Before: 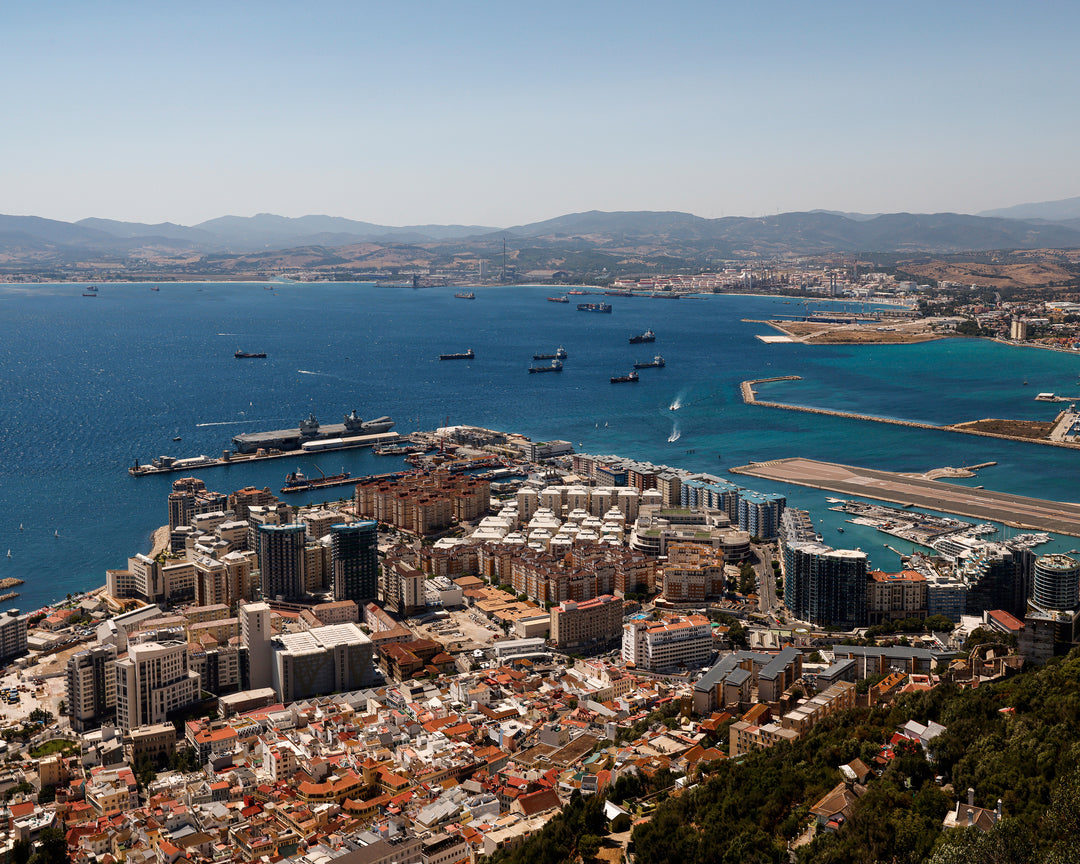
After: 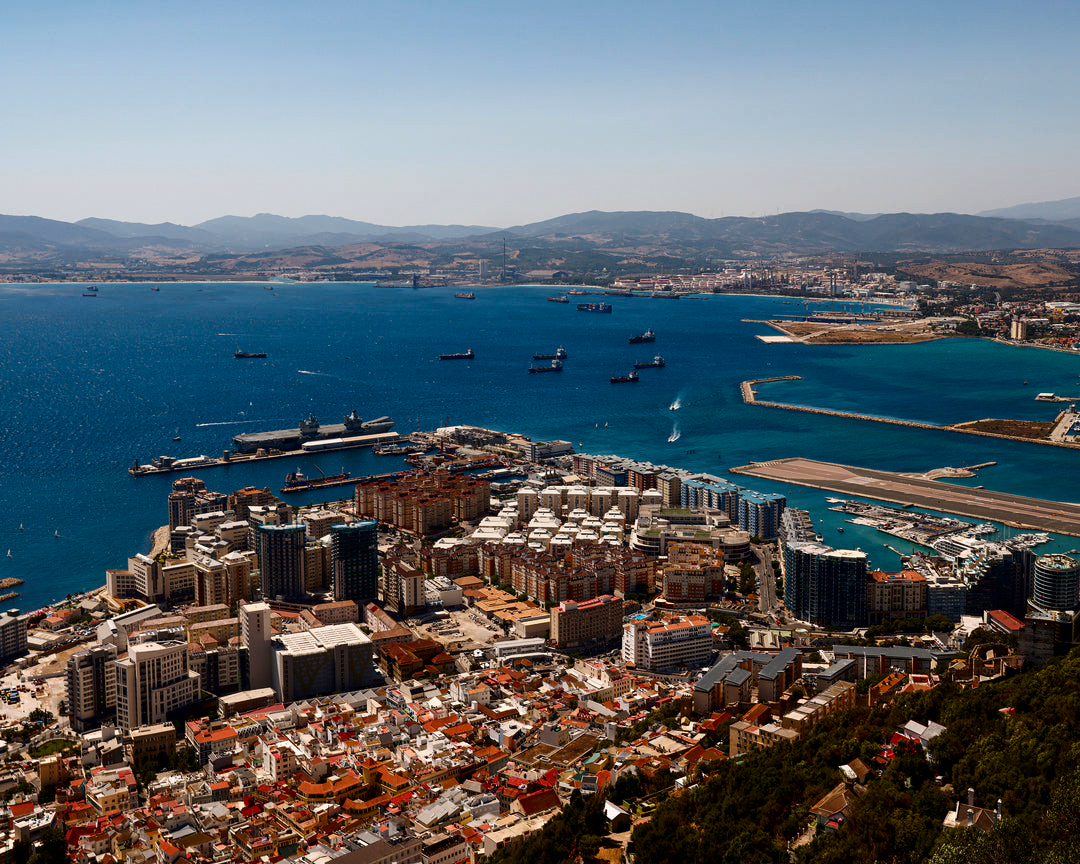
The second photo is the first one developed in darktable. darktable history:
contrast brightness saturation: contrast 0.123, brightness -0.117, saturation 0.2
